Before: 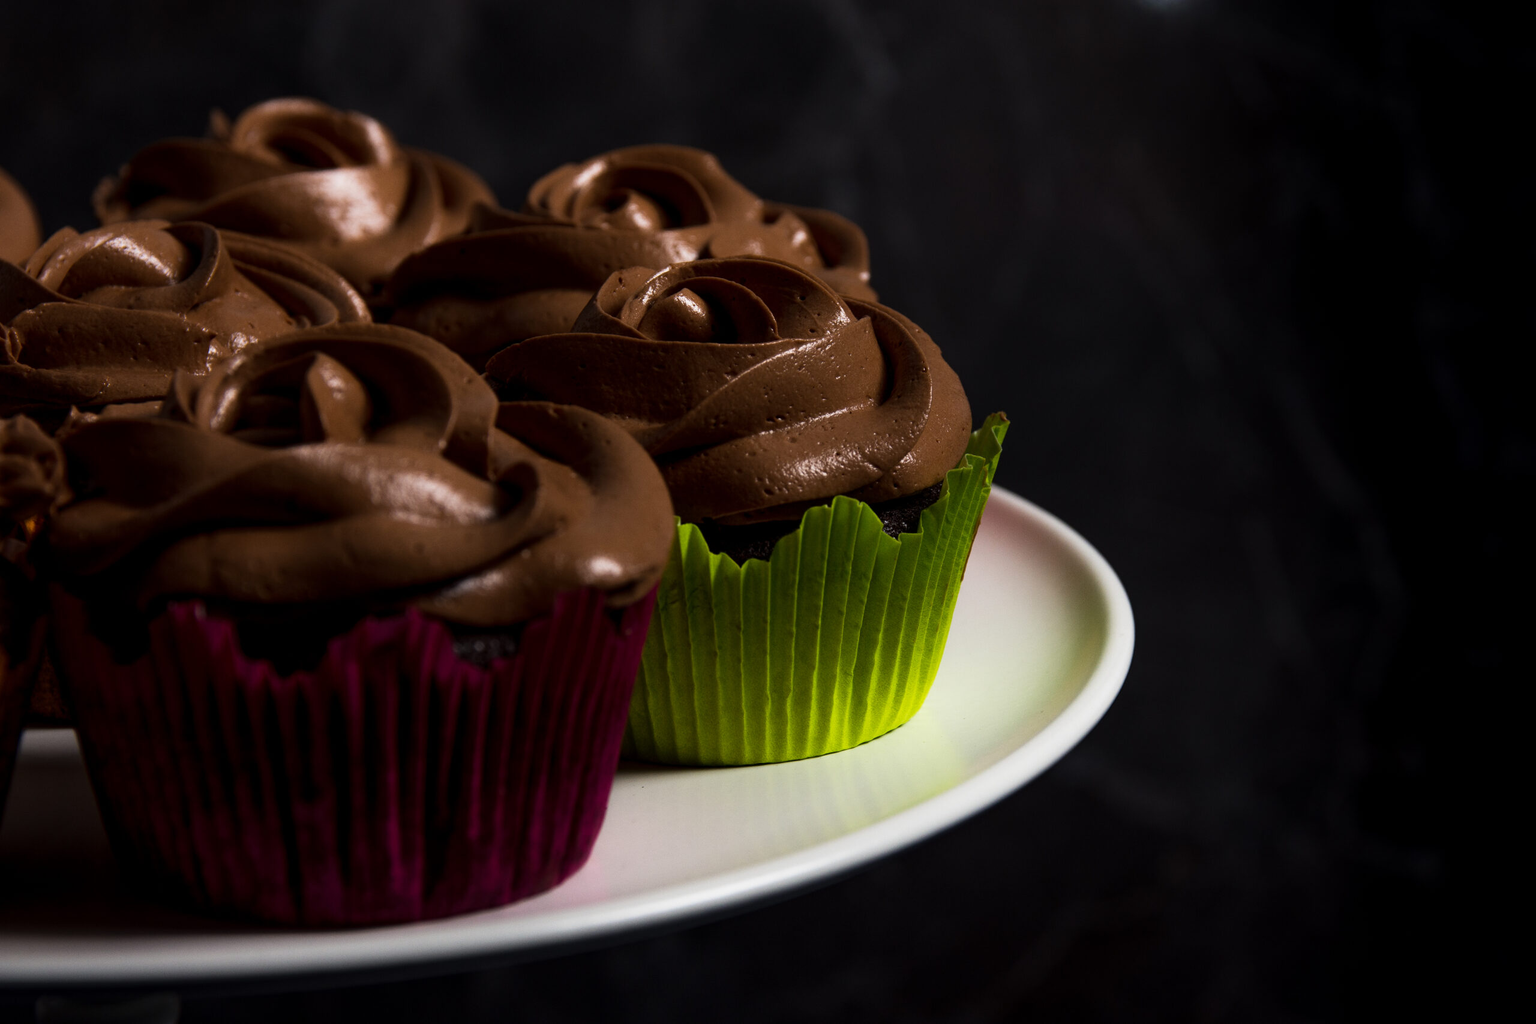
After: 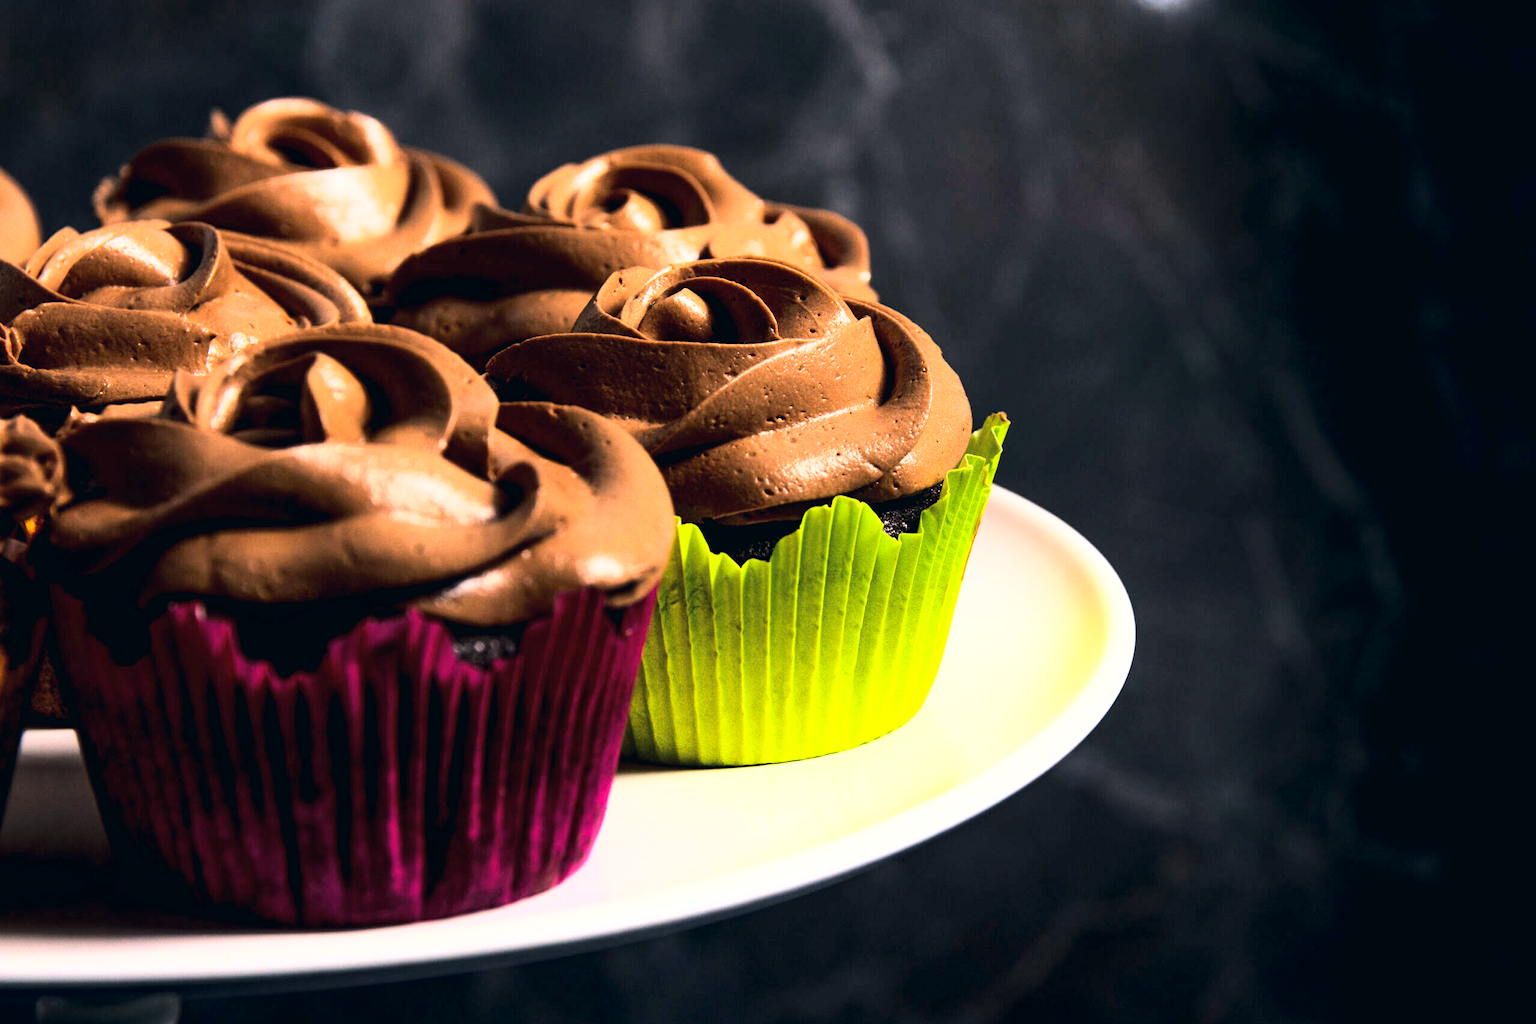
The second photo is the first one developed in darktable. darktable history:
base curve: curves: ch0 [(0, 0.003) (0.001, 0.002) (0.006, 0.004) (0.02, 0.022) (0.048, 0.086) (0.094, 0.234) (0.162, 0.431) (0.258, 0.629) (0.385, 0.8) (0.548, 0.918) (0.751, 0.988) (1, 1)]
exposure: black level correction 0, exposure 2 EV, compensate highlight preservation false
color correction: highlights a* 5.44, highlights b* 5.31, shadows a* -4.69, shadows b* -5.12
